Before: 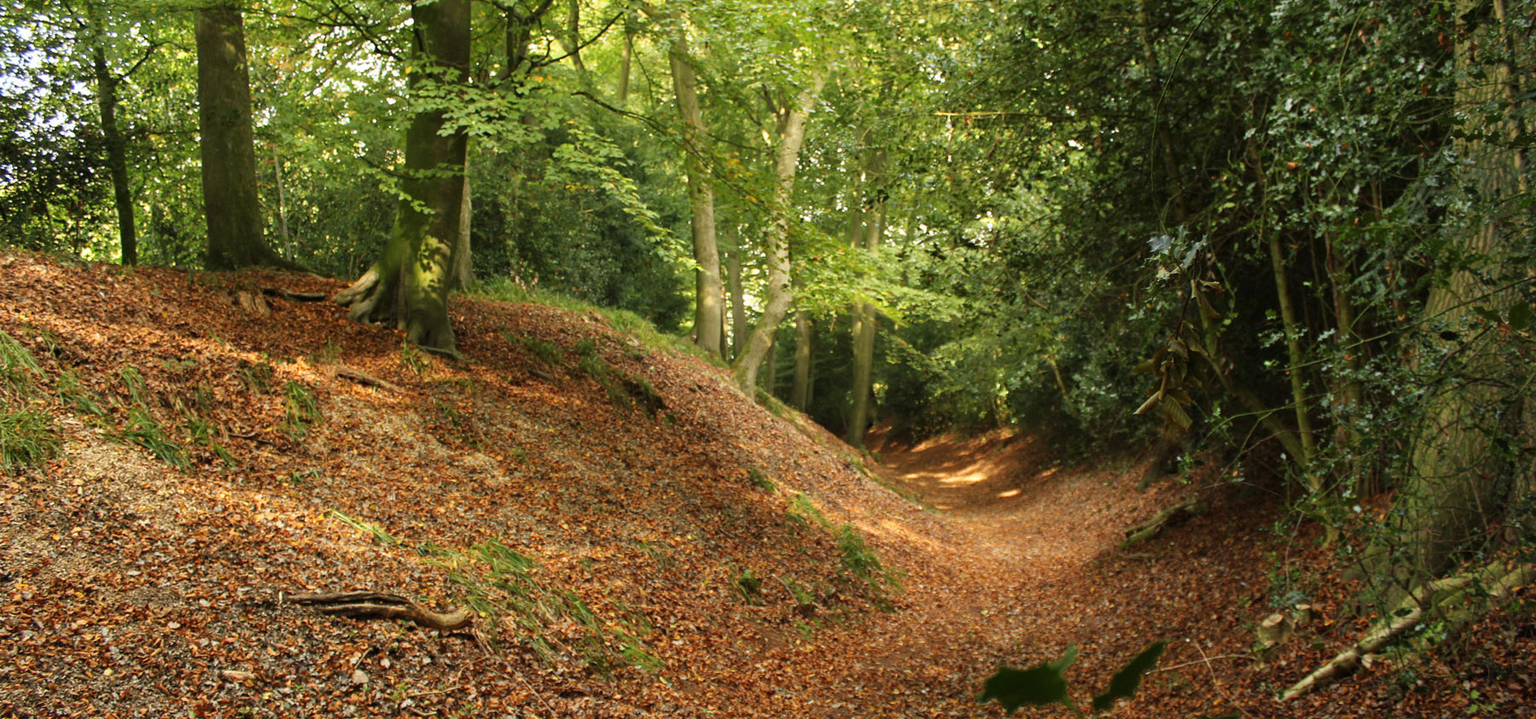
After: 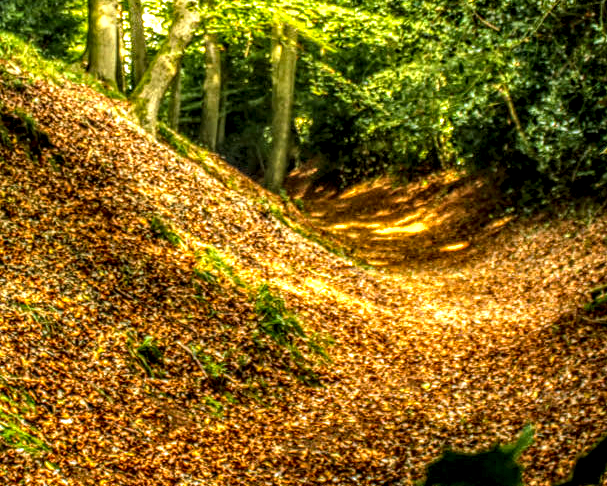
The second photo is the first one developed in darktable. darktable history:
color balance rgb: shadows lift › luminance -8.078%, shadows lift › chroma 2.245%, shadows lift › hue 164.49°, perceptual saturation grading › global saturation 16.859%, perceptual brilliance grading › global brilliance 17.884%, global vibrance 30.293%, contrast 10.472%
crop: left 40.479%, top 39.353%, right 25.752%, bottom 2.918%
local contrast: highlights 6%, shadows 2%, detail 299%, midtone range 0.294
